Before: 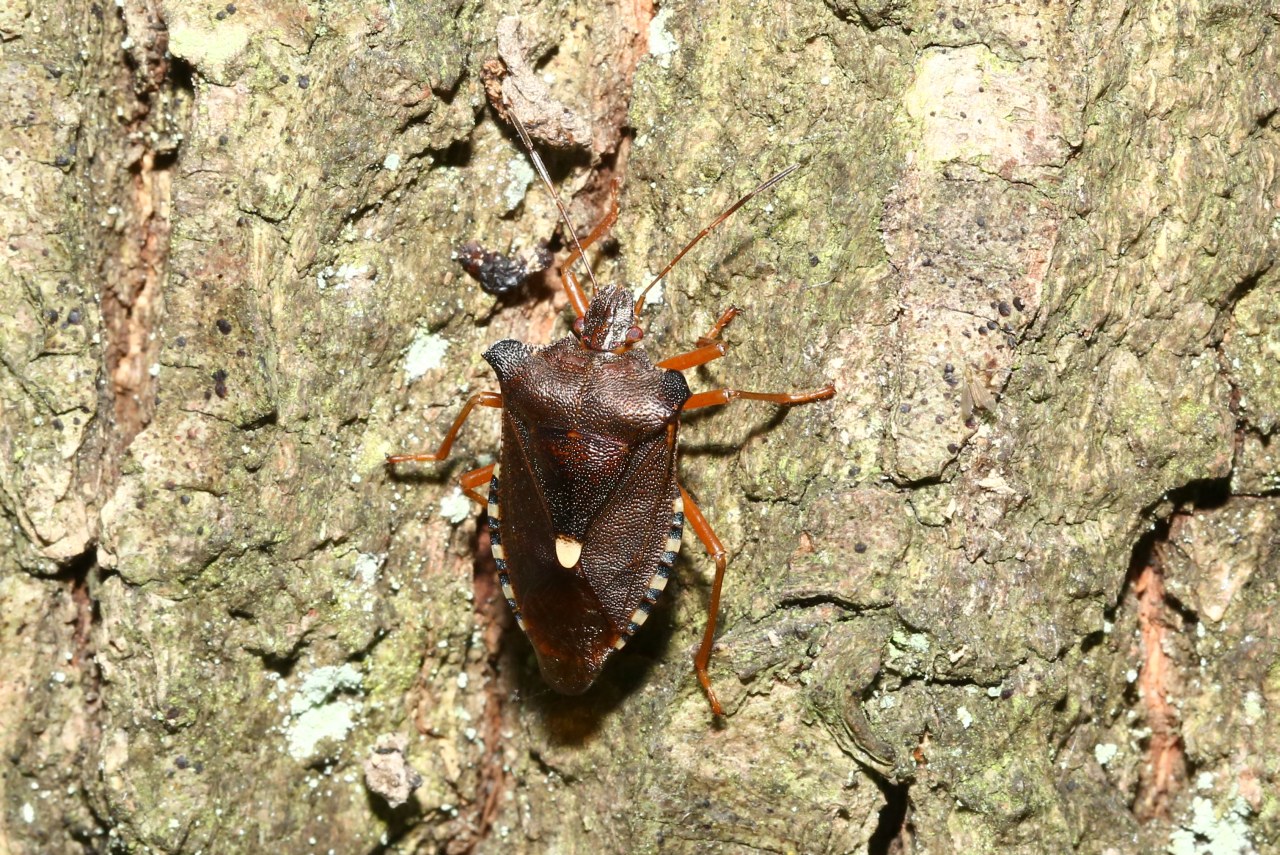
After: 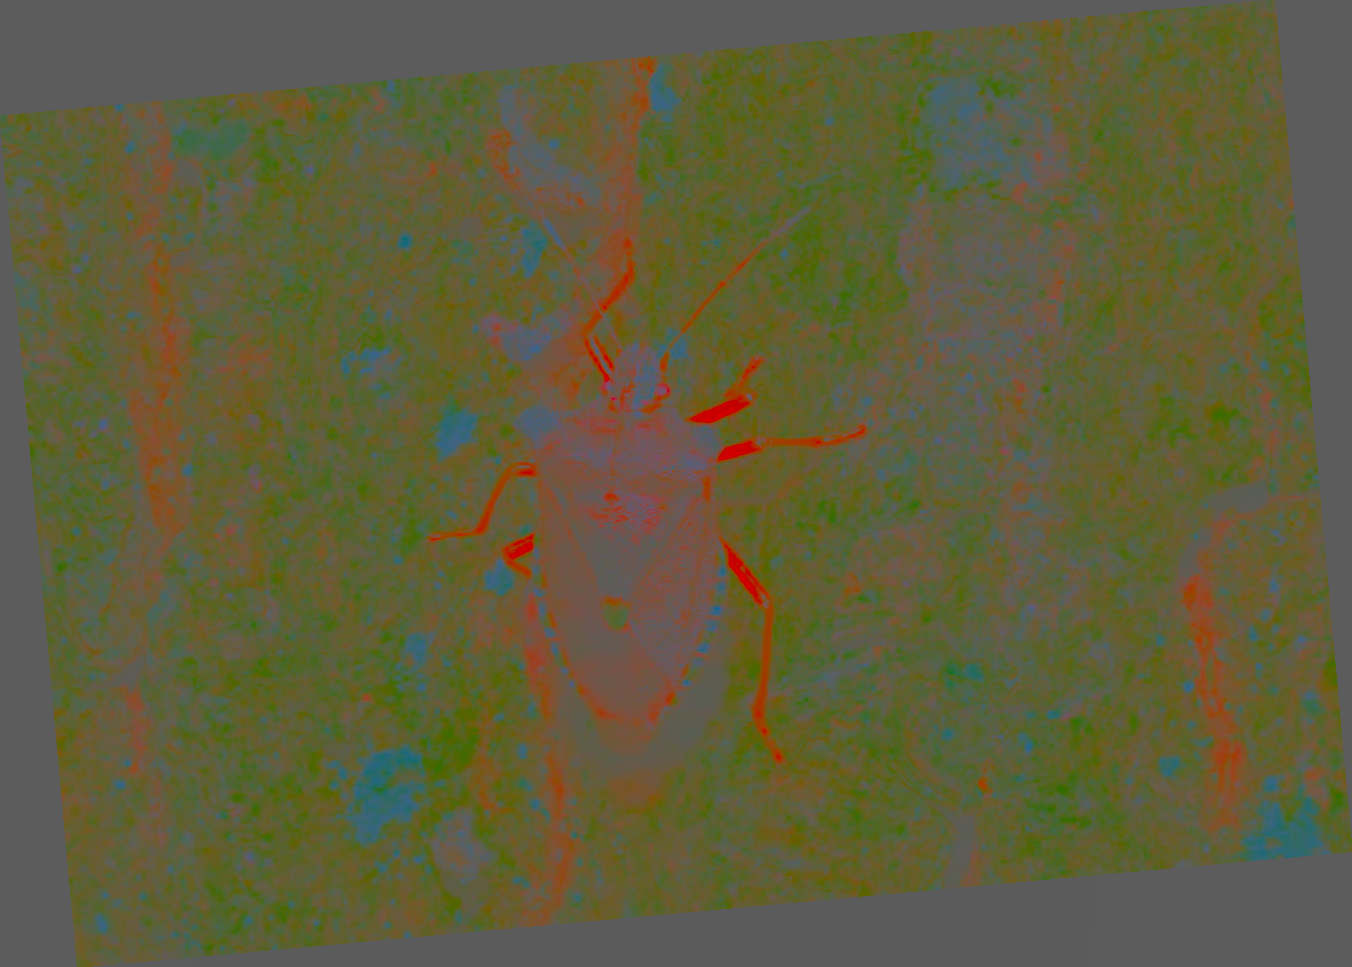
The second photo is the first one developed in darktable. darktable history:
rotate and perspective: rotation -5.2°, automatic cropping off
local contrast: on, module defaults
color calibration: x 0.37, y 0.377, temperature 4289.93 K
tone equalizer: -8 EV -0.417 EV, -7 EV -0.389 EV, -6 EV -0.333 EV, -5 EV -0.222 EV, -3 EV 0.222 EV, -2 EV 0.333 EV, -1 EV 0.389 EV, +0 EV 0.417 EV, edges refinement/feathering 500, mask exposure compensation -1.57 EV, preserve details no
contrast equalizer: y [[0.5, 0.501, 0.532, 0.538, 0.54, 0.541], [0.5 ×6], [0.5 ×6], [0 ×6], [0 ×6]]
contrast brightness saturation: contrast -0.99, brightness -0.17, saturation 0.75
